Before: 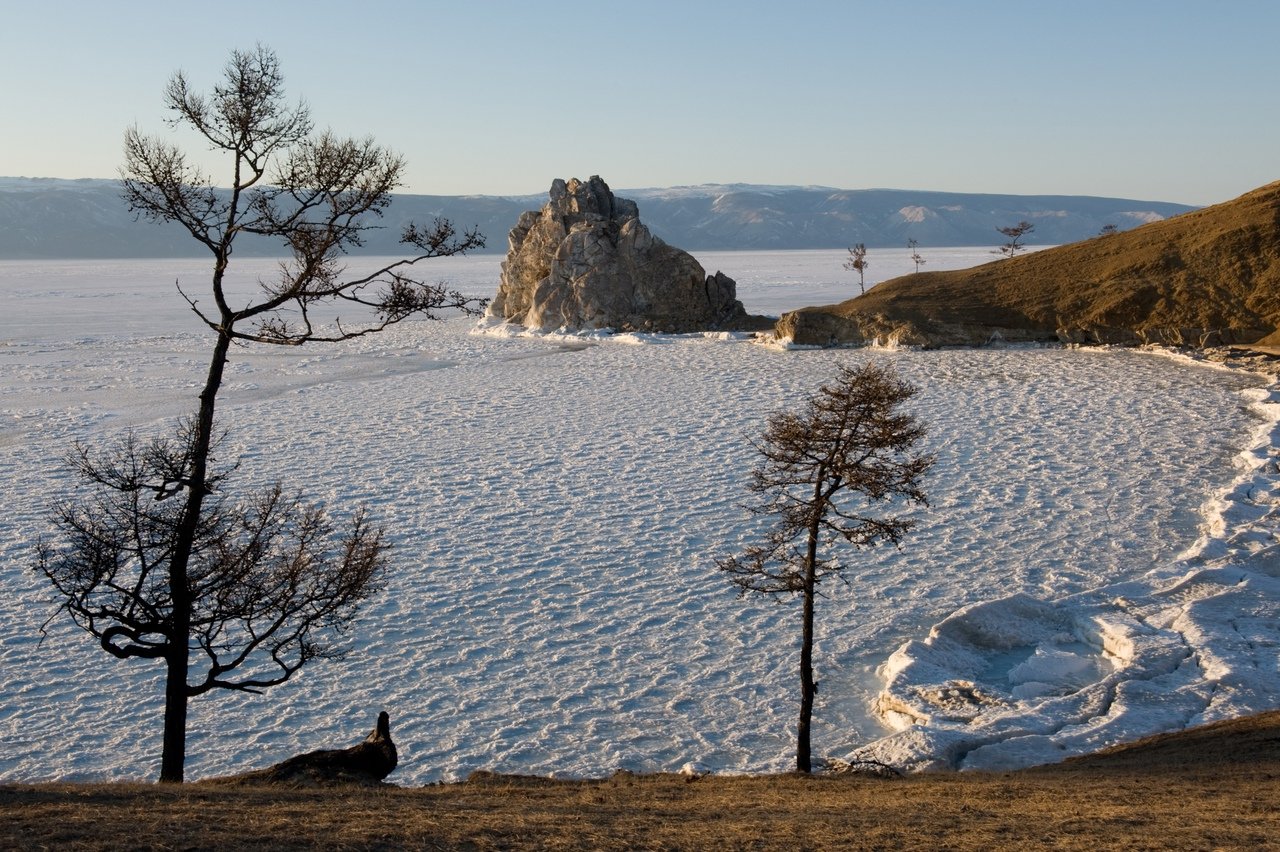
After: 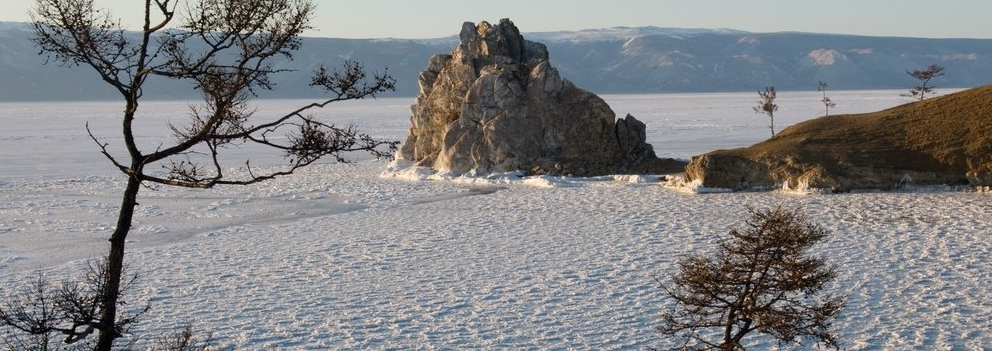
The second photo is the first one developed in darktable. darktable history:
crop: left 7.071%, top 18.464%, right 14.256%, bottom 40.237%
shadows and highlights: shadows 61.63, white point adjustment 0.456, highlights -33.45, compress 83.9%
